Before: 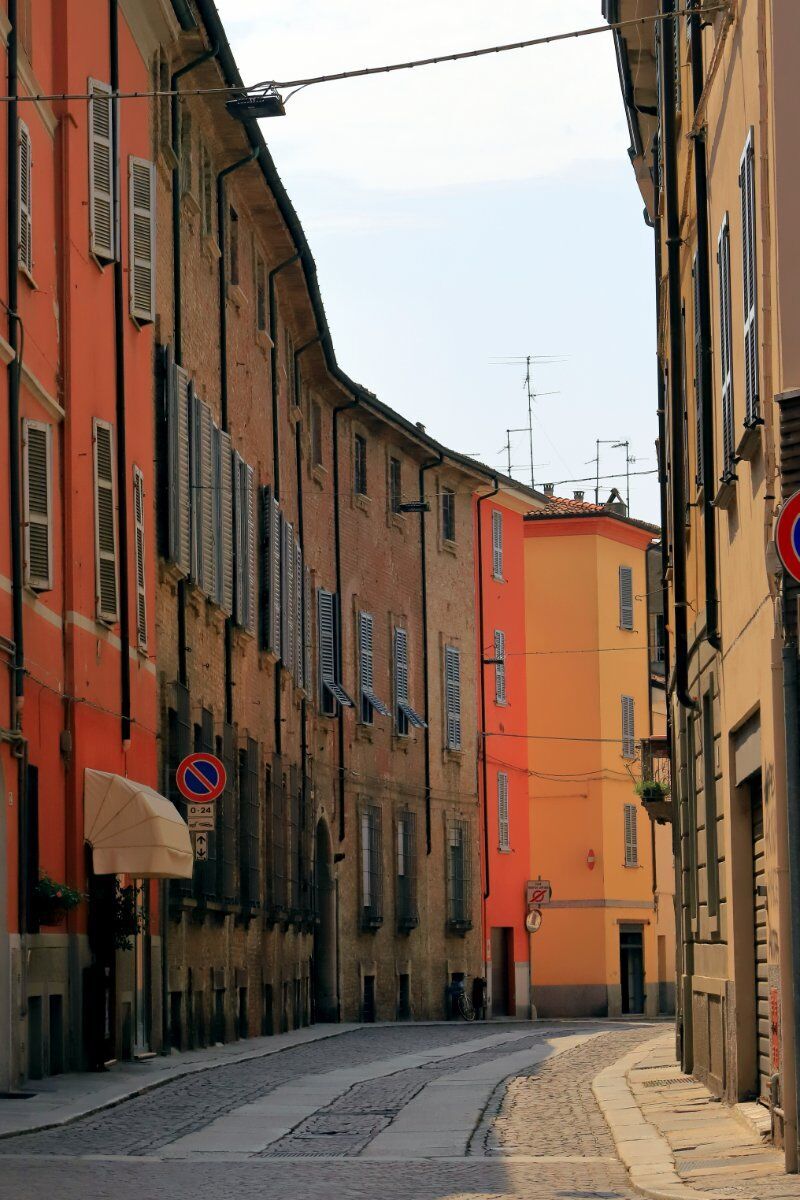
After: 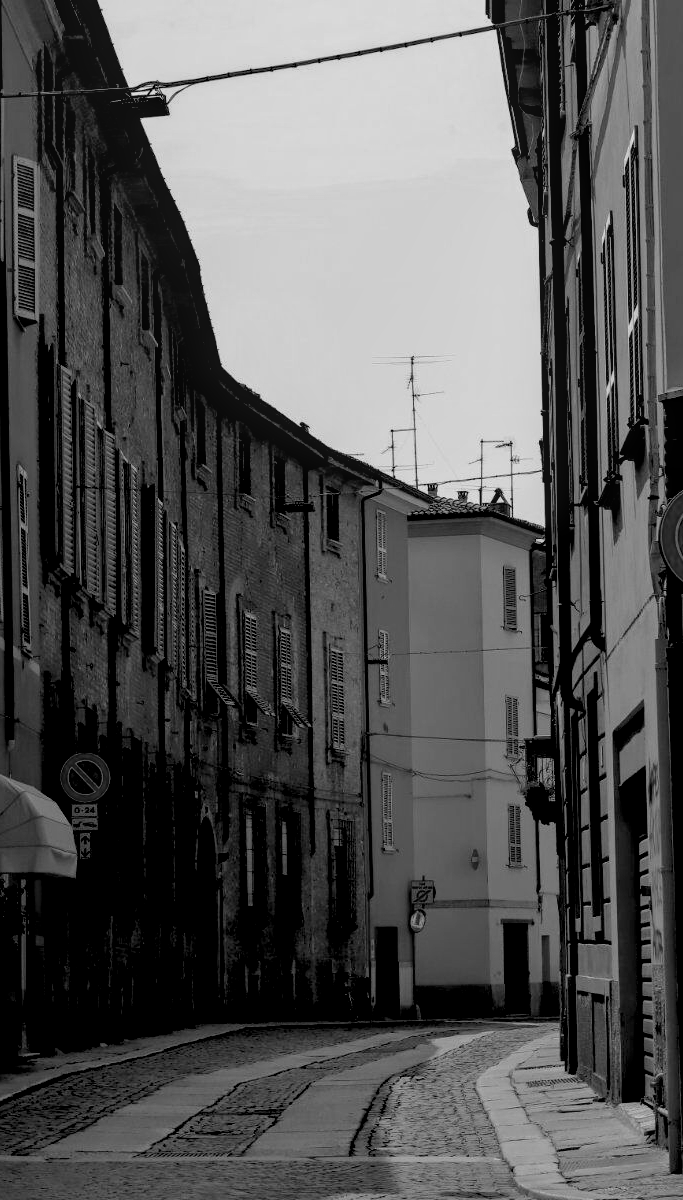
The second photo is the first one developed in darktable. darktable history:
crop and rotate: left 14.555%
exposure: black level correction 0.046, exposure -0.233 EV, compensate highlight preservation false
color calibration: output gray [0.21, 0.42, 0.37, 0], illuminant same as pipeline (D50), x 0.345, y 0.358, temperature 5002.44 K
local contrast: on, module defaults
